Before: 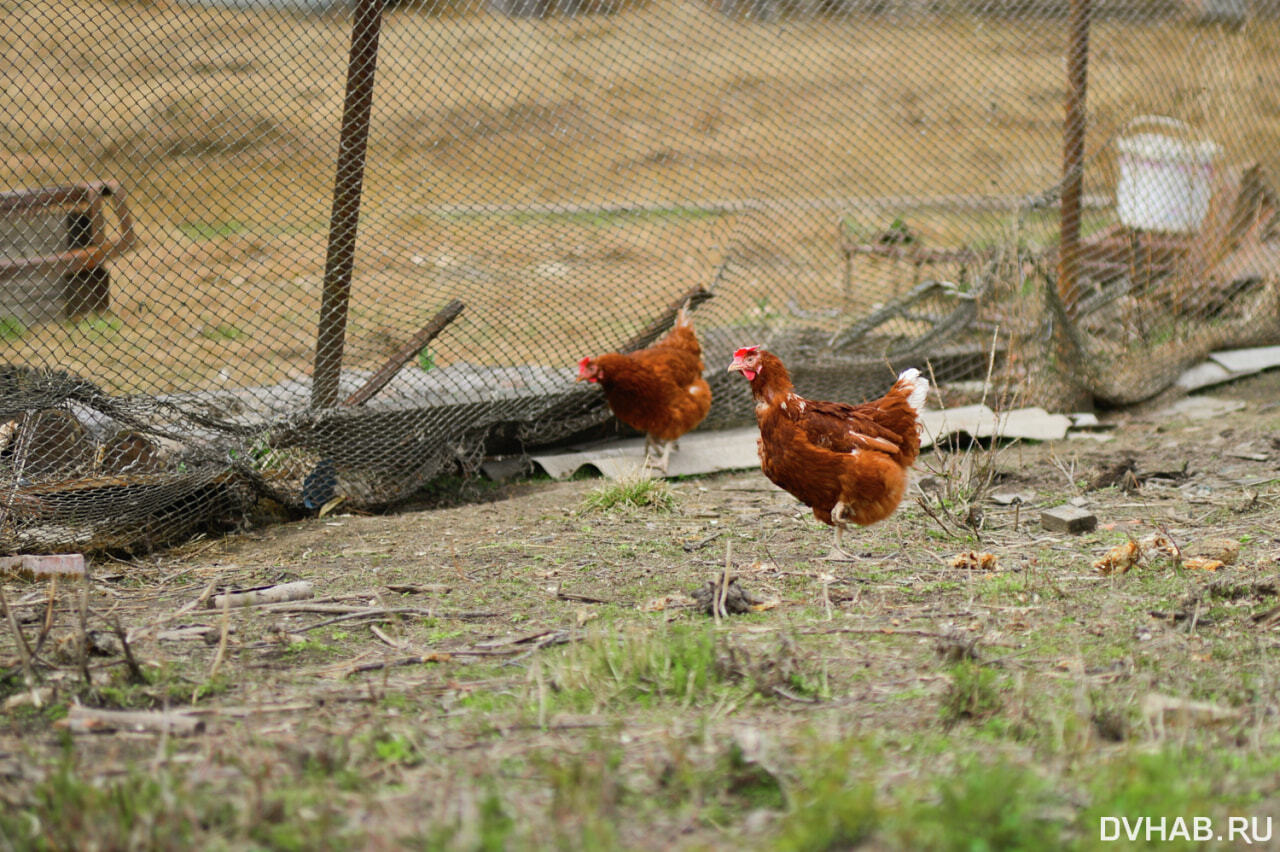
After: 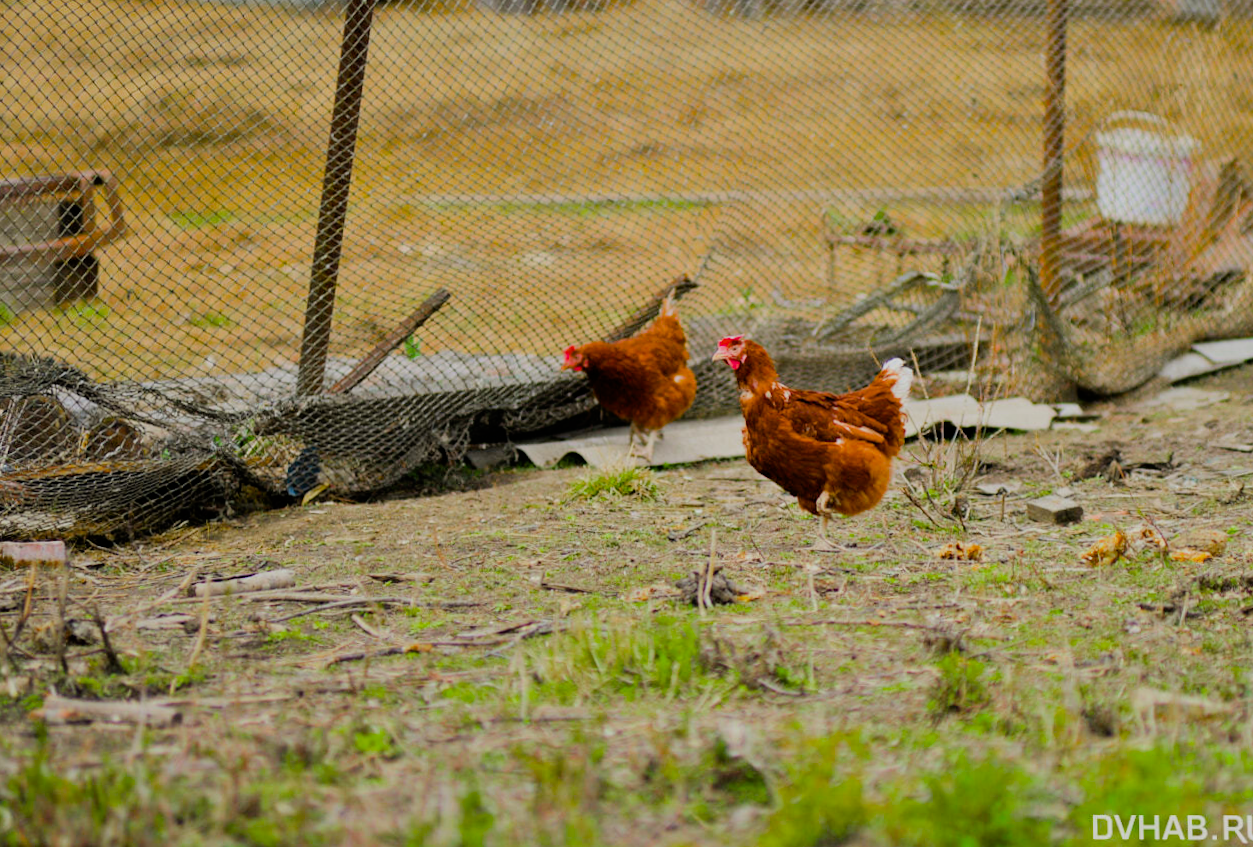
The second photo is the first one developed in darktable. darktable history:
color balance rgb: linear chroma grading › global chroma 15%, perceptual saturation grading › global saturation 30%
rotate and perspective: rotation 0.226°, lens shift (vertical) -0.042, crop left 0.023, crop right 0.982, crop top 0.006, crop bottom 0.994
filmic rgb: black relative exposure -6.68 EV, white relative exposure 4.56 EV, hardness 3.25
